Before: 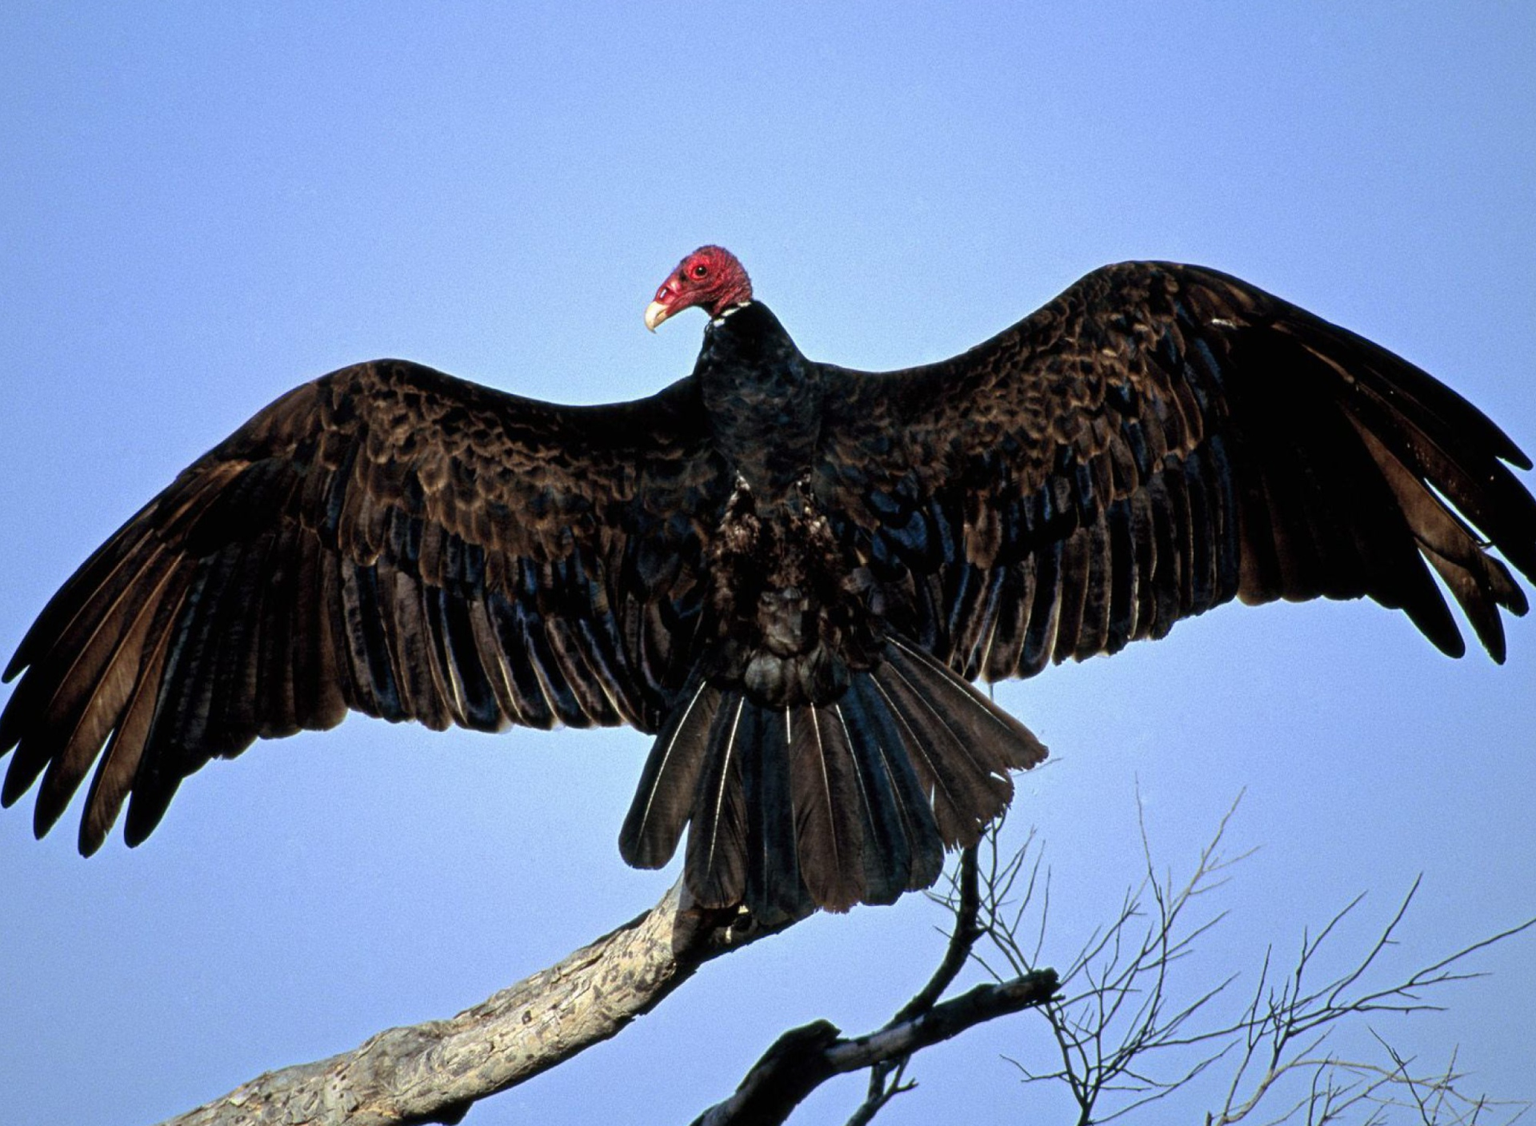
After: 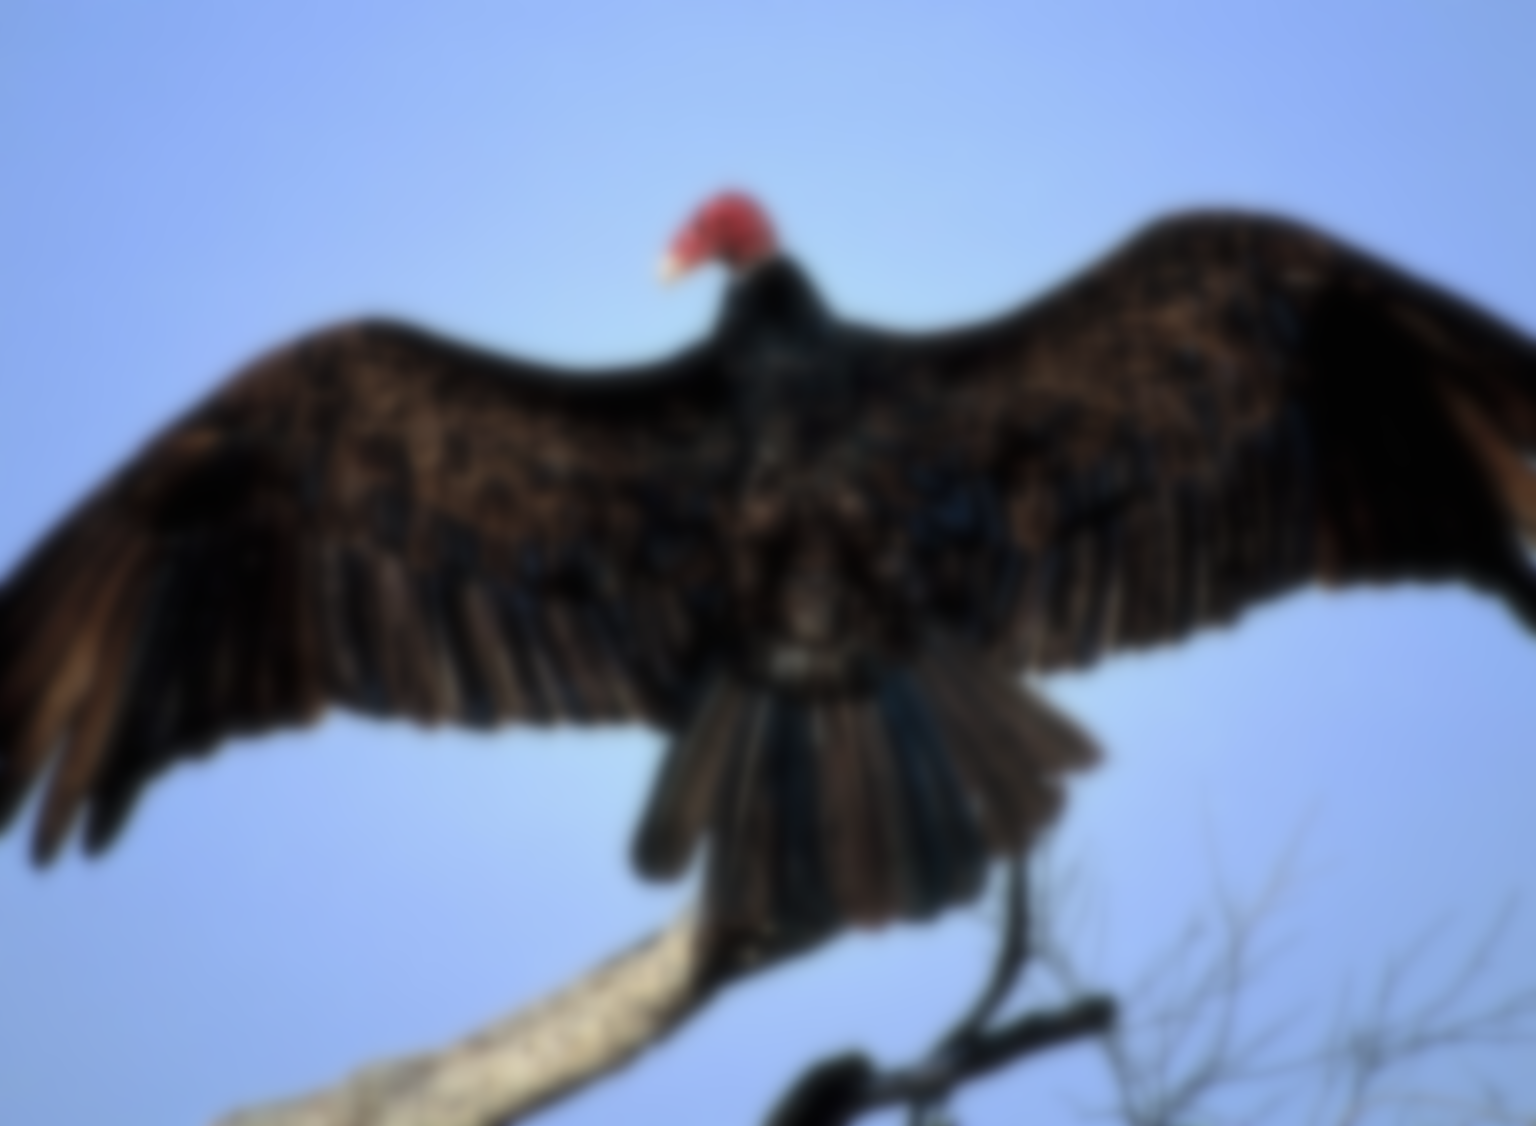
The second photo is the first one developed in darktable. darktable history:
crop: left 3.305%, top 6.436%, right 6.389%, bottom 3.258%
lowpass: on, module defaults
